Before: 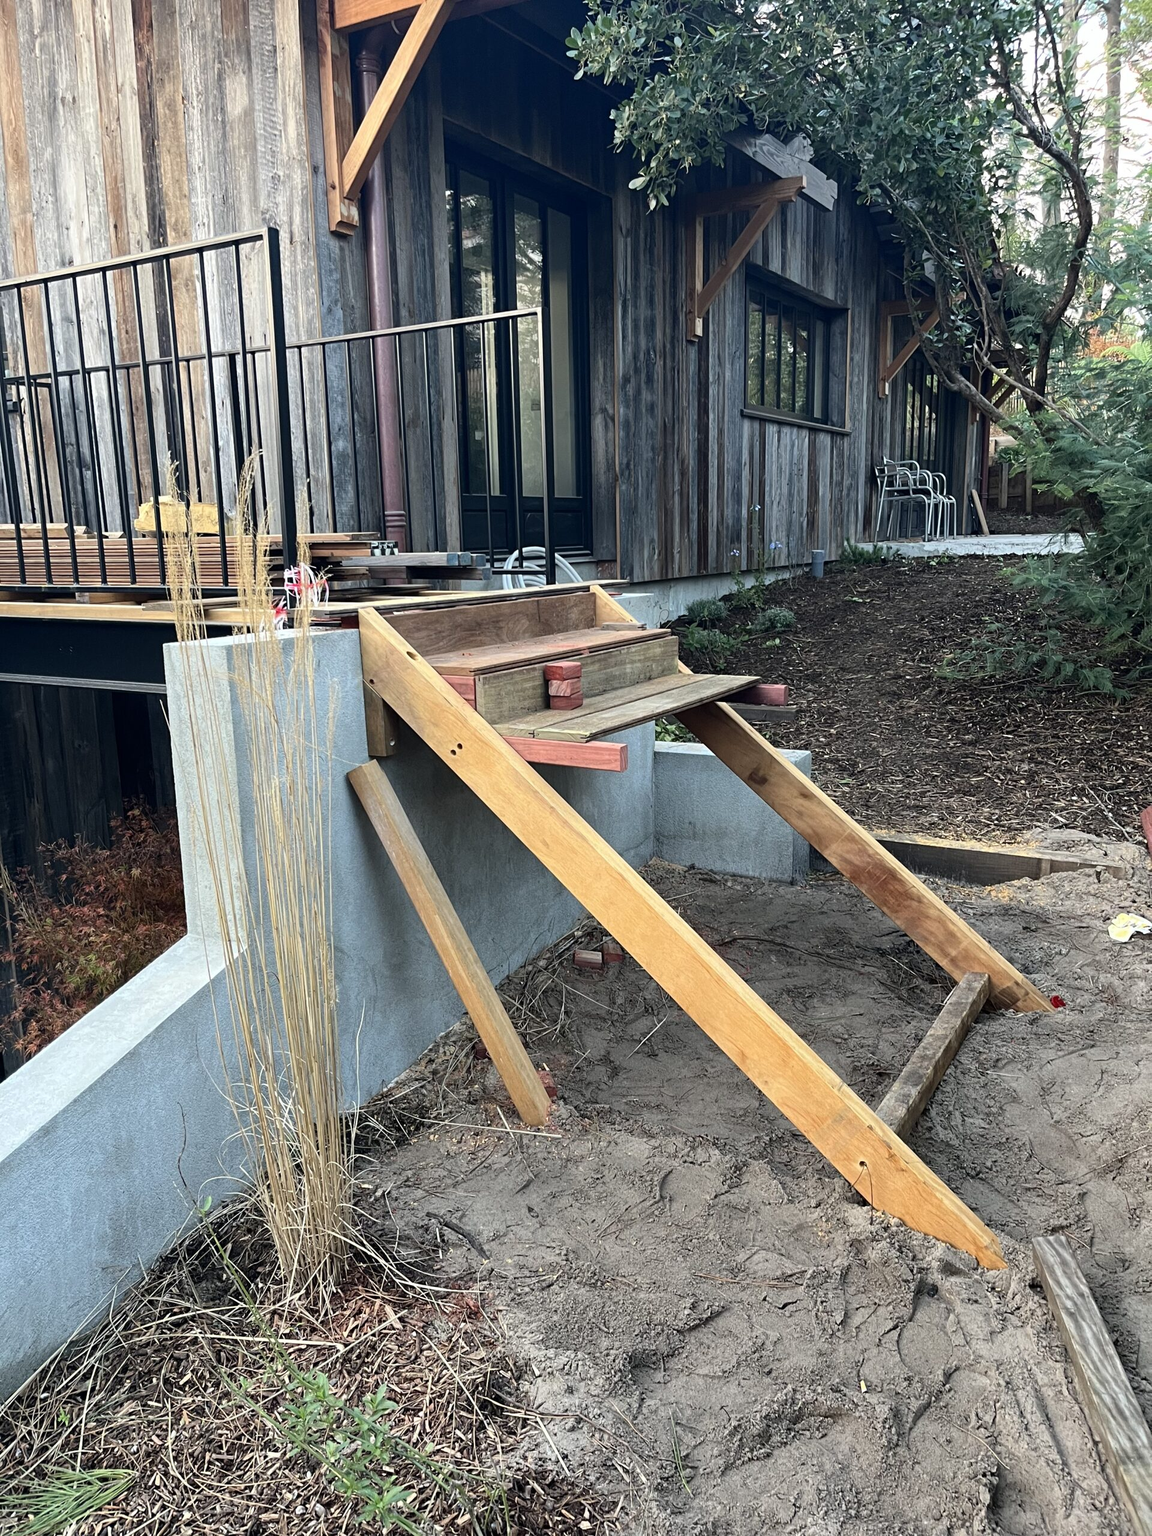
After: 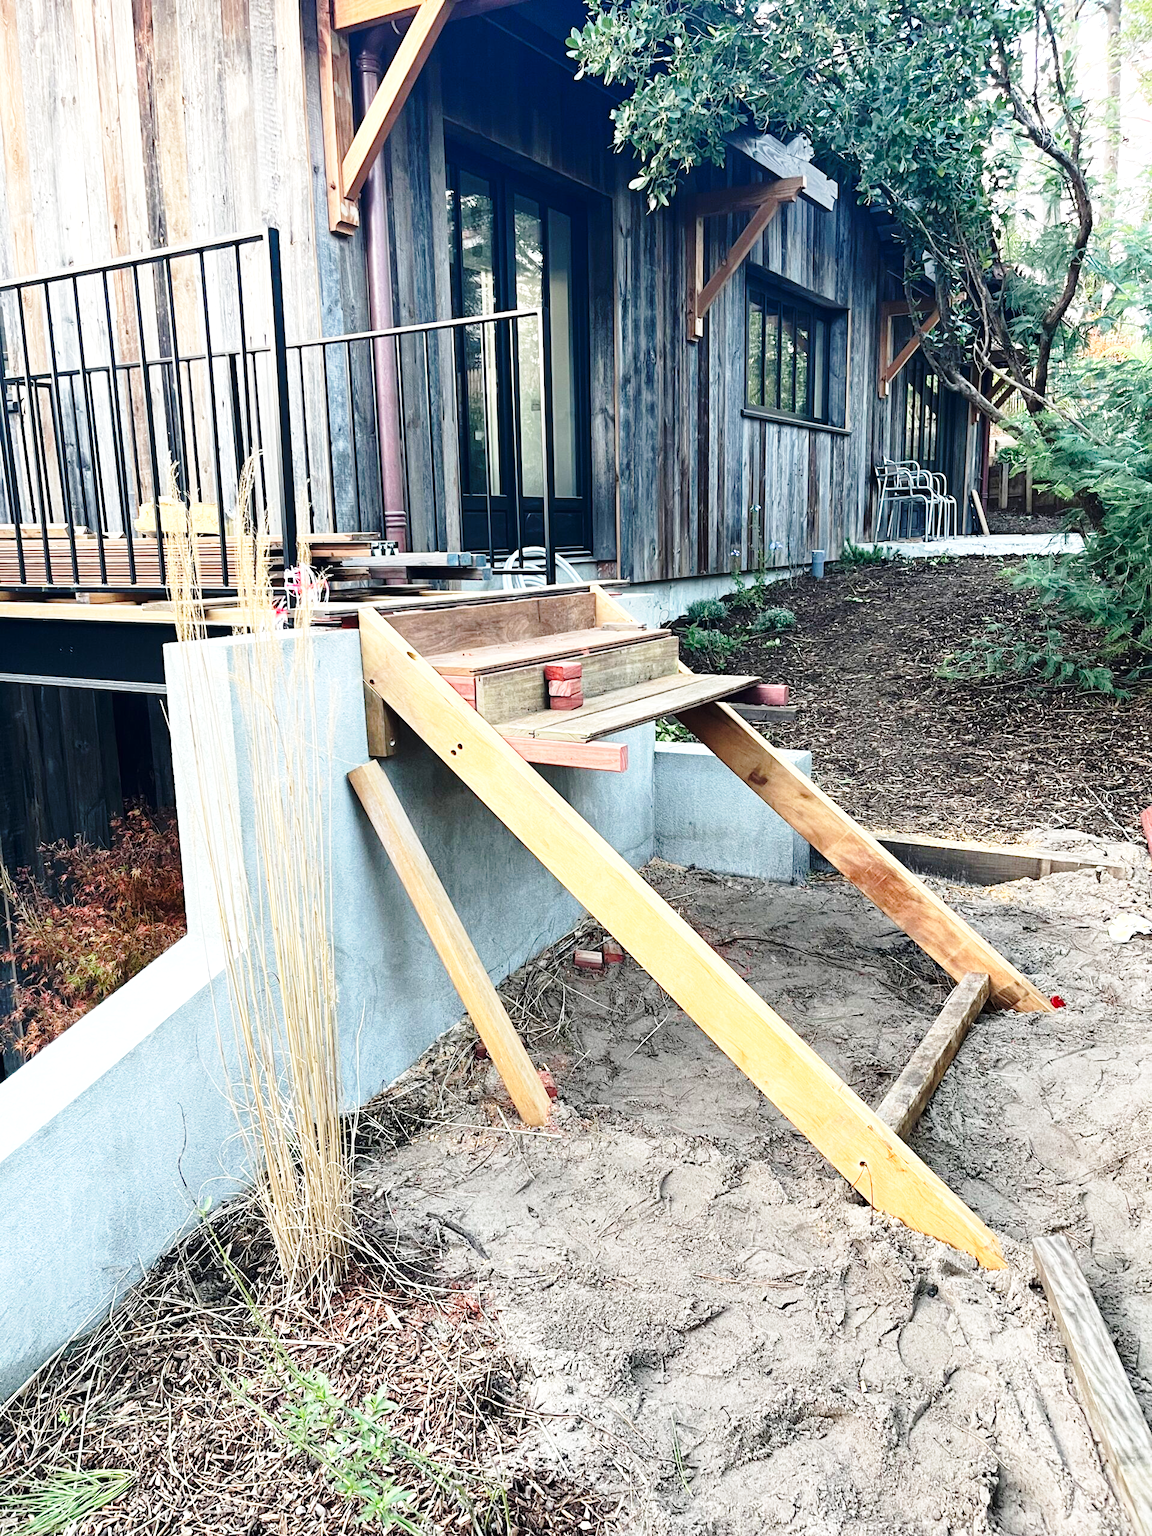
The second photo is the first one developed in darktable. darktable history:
base curve: curves: ch0 [(0, 0) (0.028, 0.03) (0.121, 0.232) (0.46, 0.748) (0.859, 0.968) (1, 1)], preserve colors none
exposure: exposure 0.507 EV, compensate highlight preservation false
